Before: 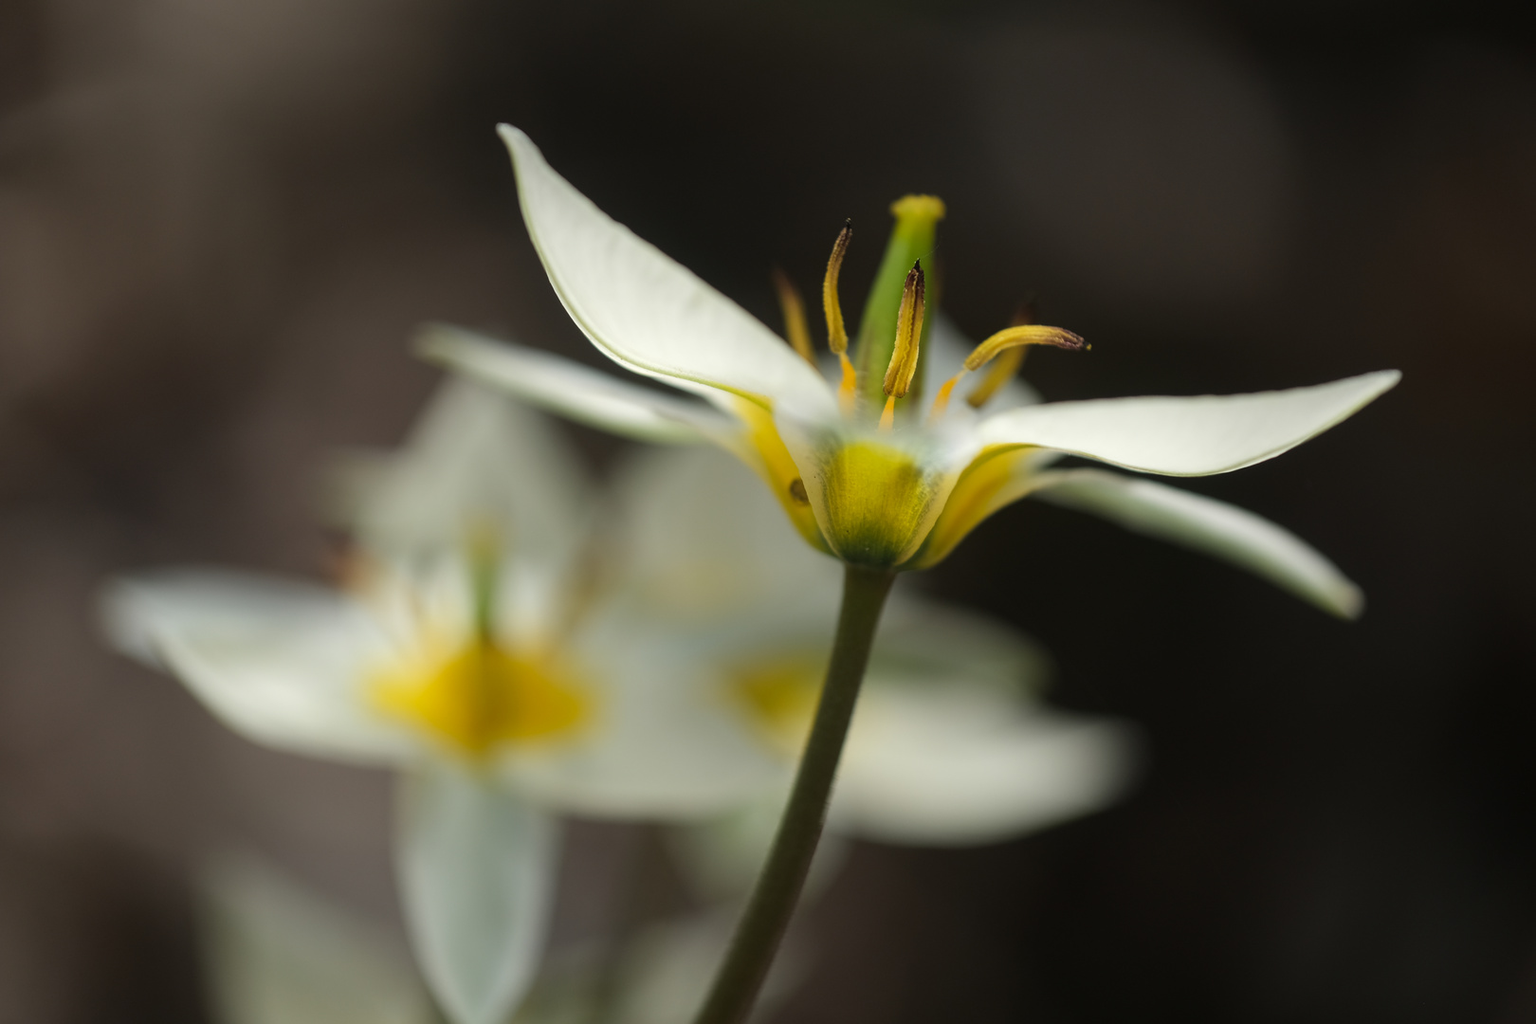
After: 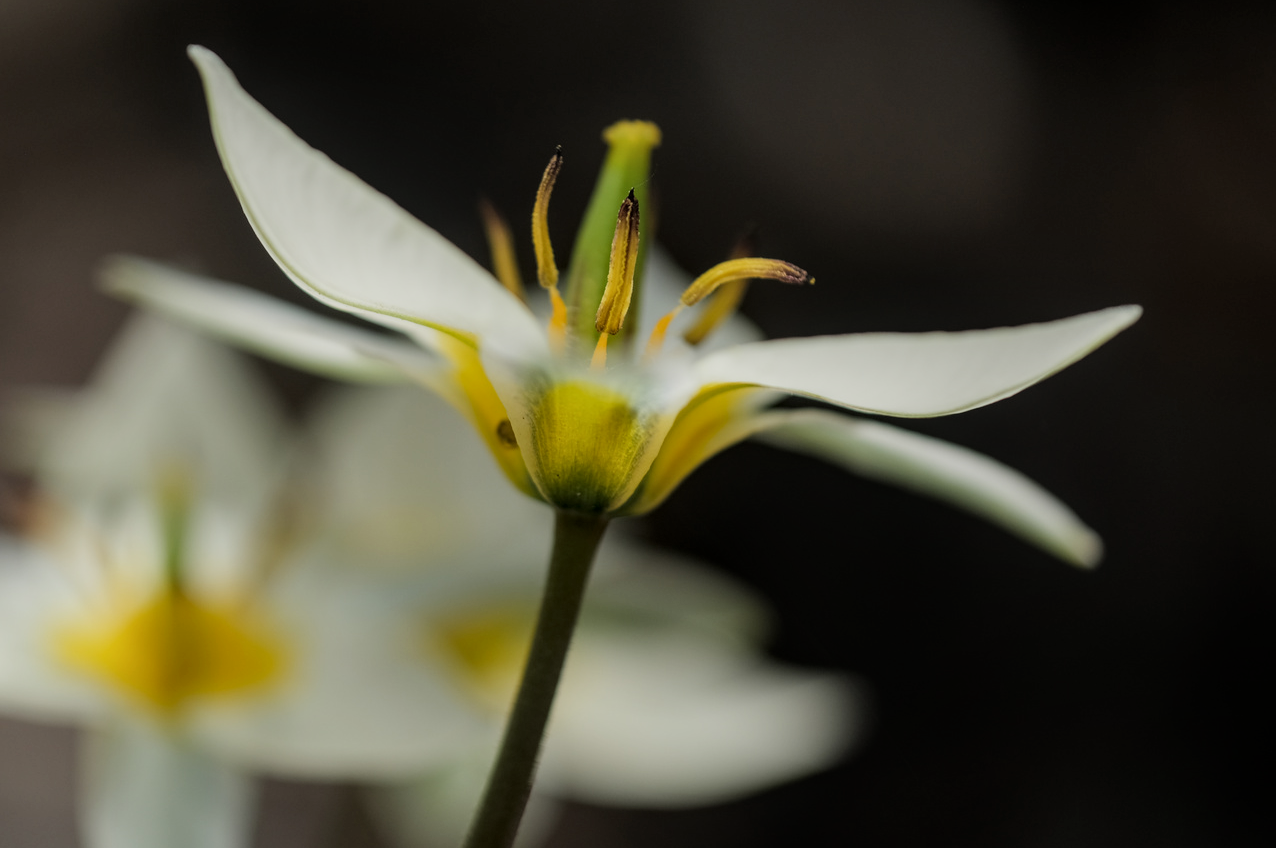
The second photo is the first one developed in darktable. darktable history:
crop and rotate: left 20.781%, top 7.934%, right 0.447%, bottom 13.535%
filmic rgb: black relative exposure -7.97 EV, white relative exposure 3.84 EV, hardness 4.32
local contrast: on, module defaults
